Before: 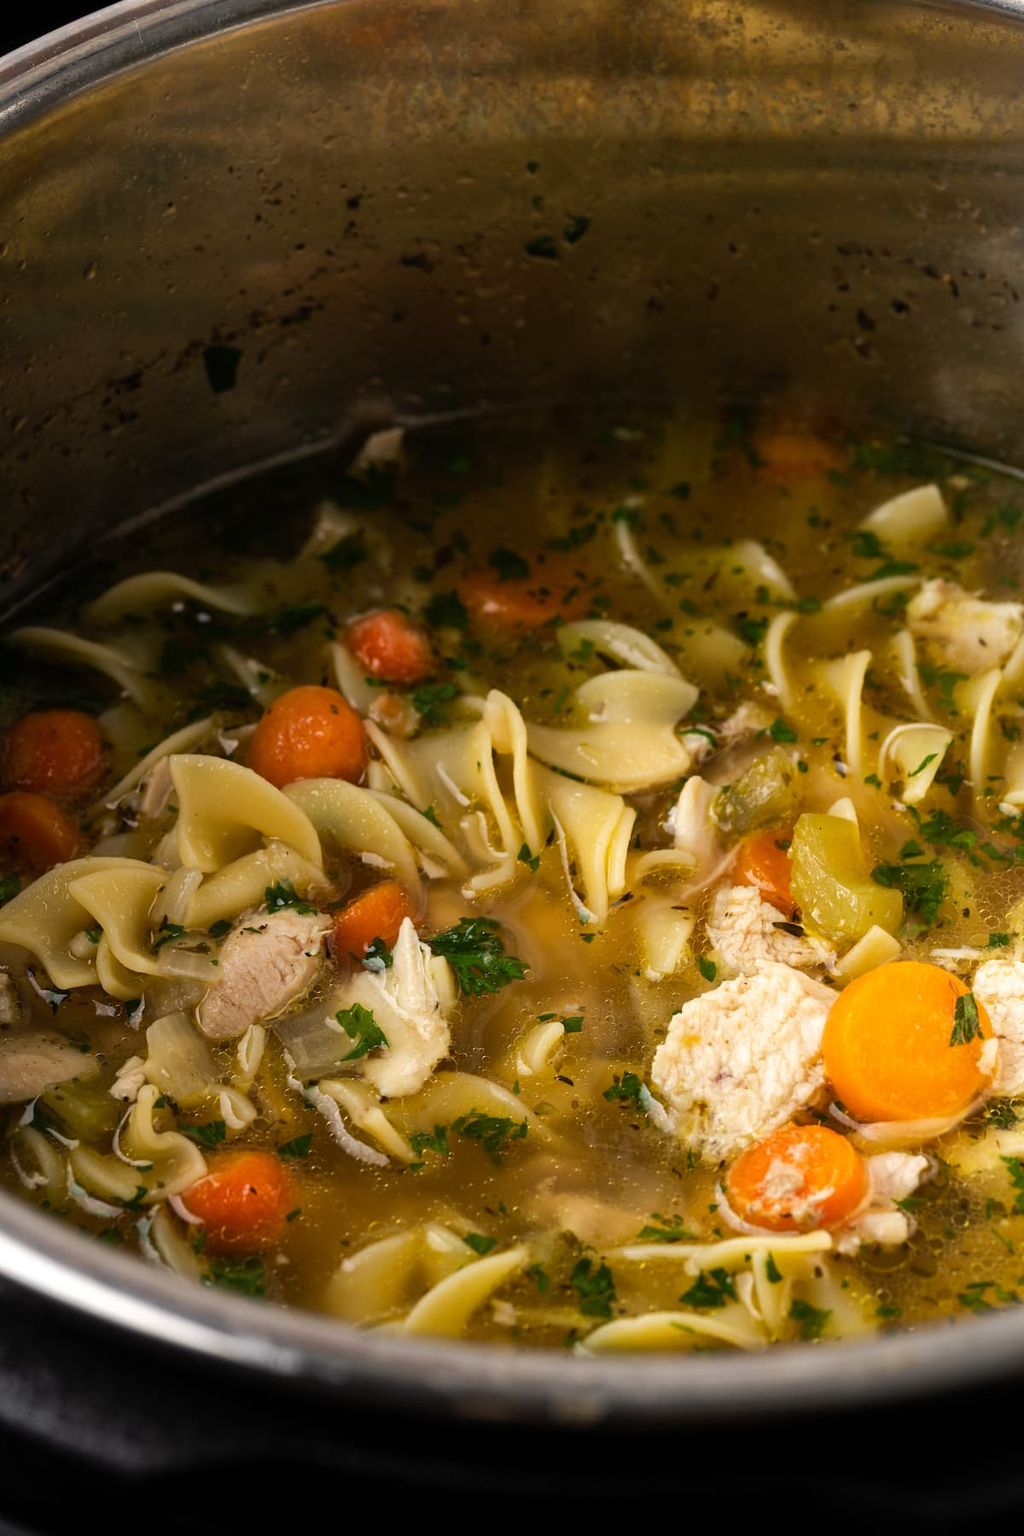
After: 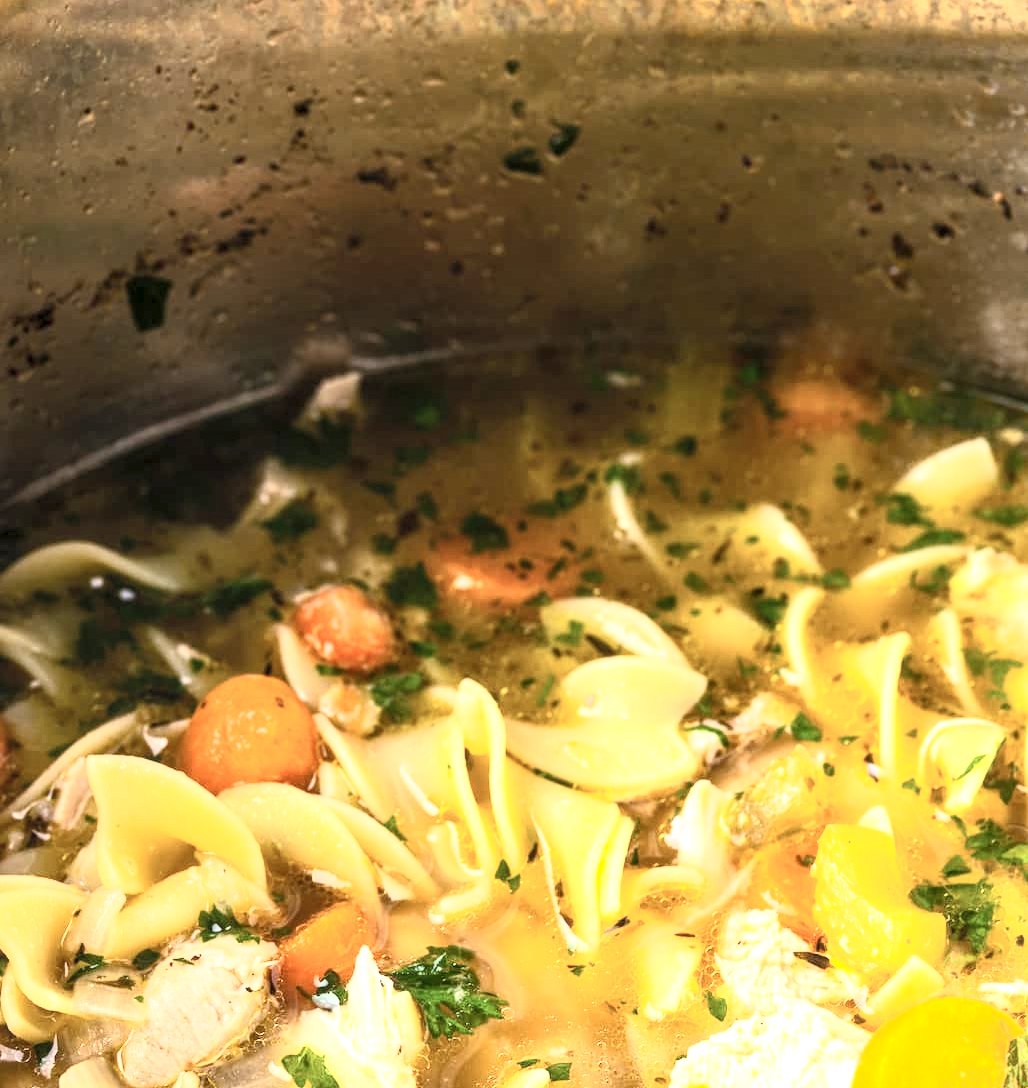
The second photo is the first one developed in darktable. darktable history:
contrast brightness saturation: contrast 0.39, brightness 0.53
crop and rotate: left 9.345%, top 7.22%, right 4.982%, bottom 32.331%
local contrast: detail 130%
white balance: red 1.004, blue 1.096
exposure: black level correction 0.001, exposure 1.129 EV, compensate exposure bias true, compensate highlight preservation false
